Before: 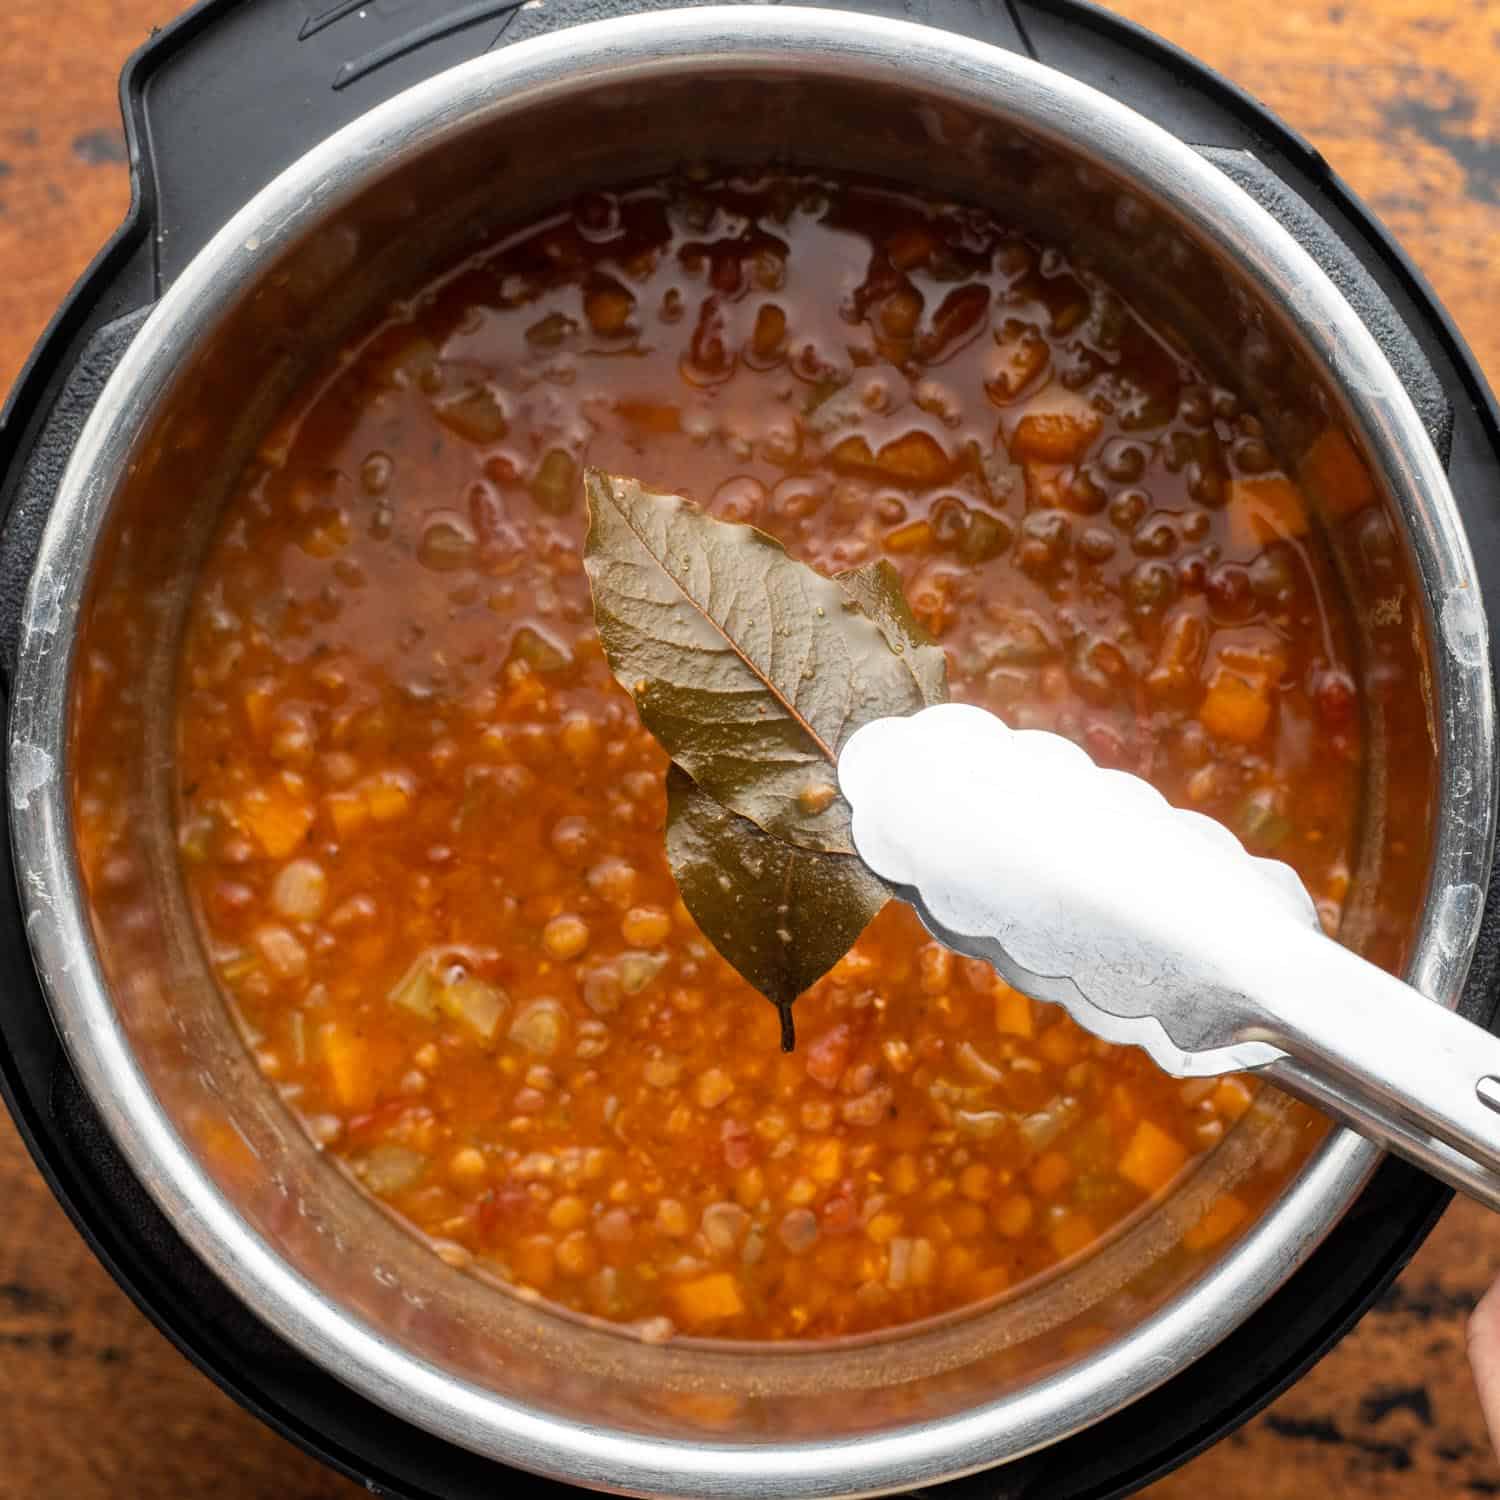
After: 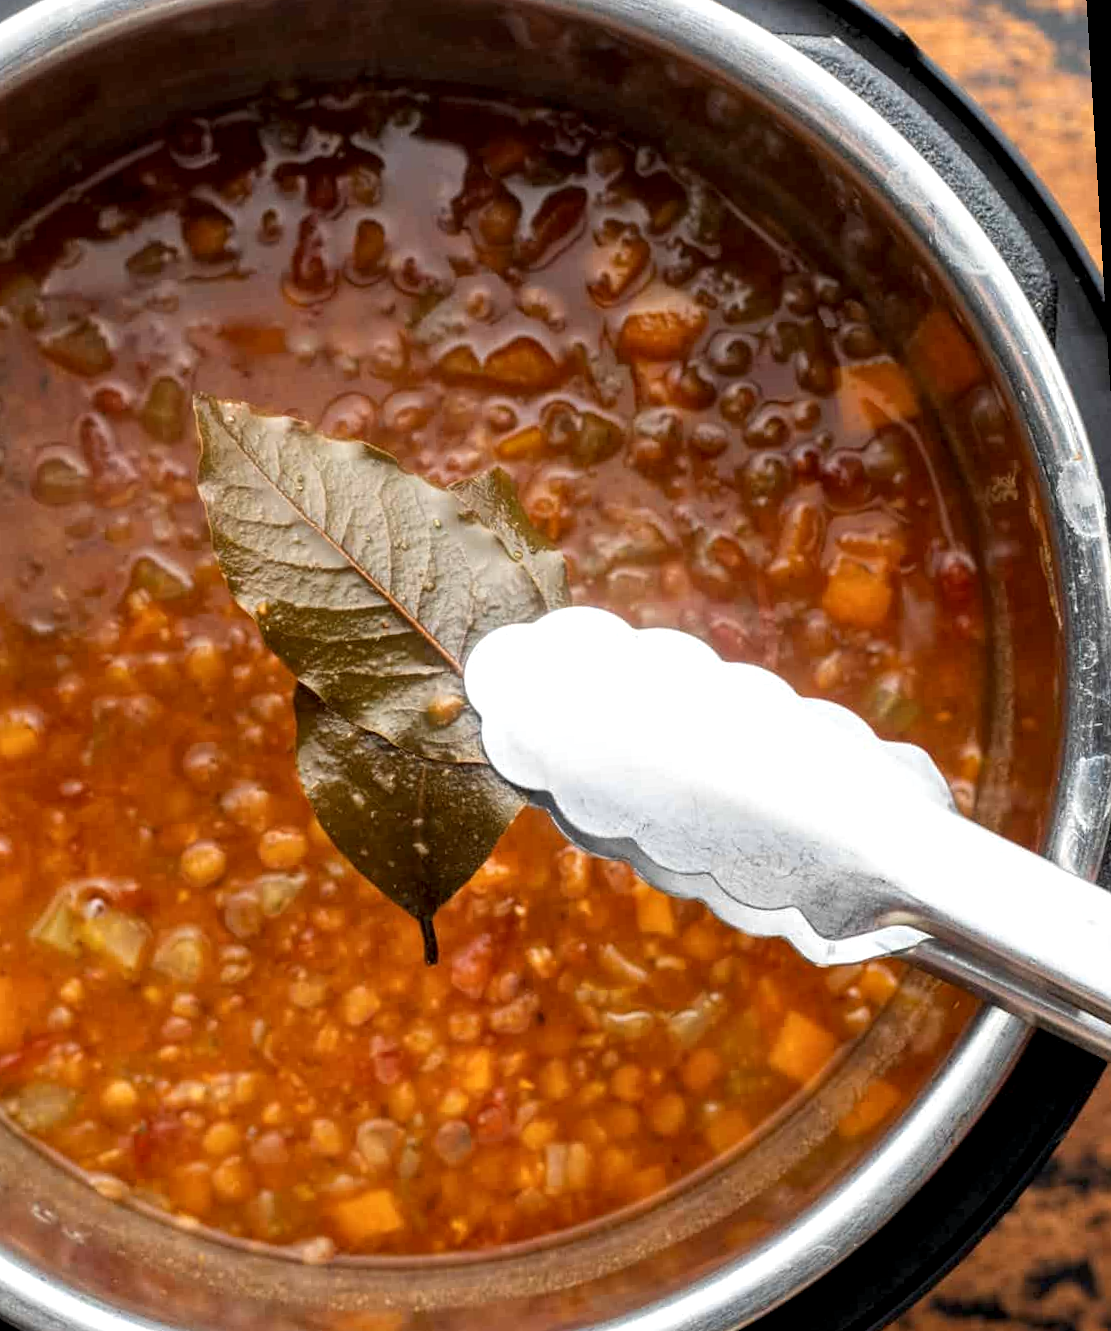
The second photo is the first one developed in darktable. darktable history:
contrast equalizer: octaves 7, y [[0.6 ×6], [0.55 ×6], [0 ×6], [0 ×6], [0 ×6]], mix 0.3
crop and rotate: left 24.6%
local contrast: highlights 100%, shadows 100%, detail 120%, midtone range 0.2
white balance: emerald 1
tone equalizer: -8 EV -0.55 EV
rotate and perspective: rotation -3.52°, crop left 0.036, crop right 0.964, crop top 0.081, crop bottom 0.919
